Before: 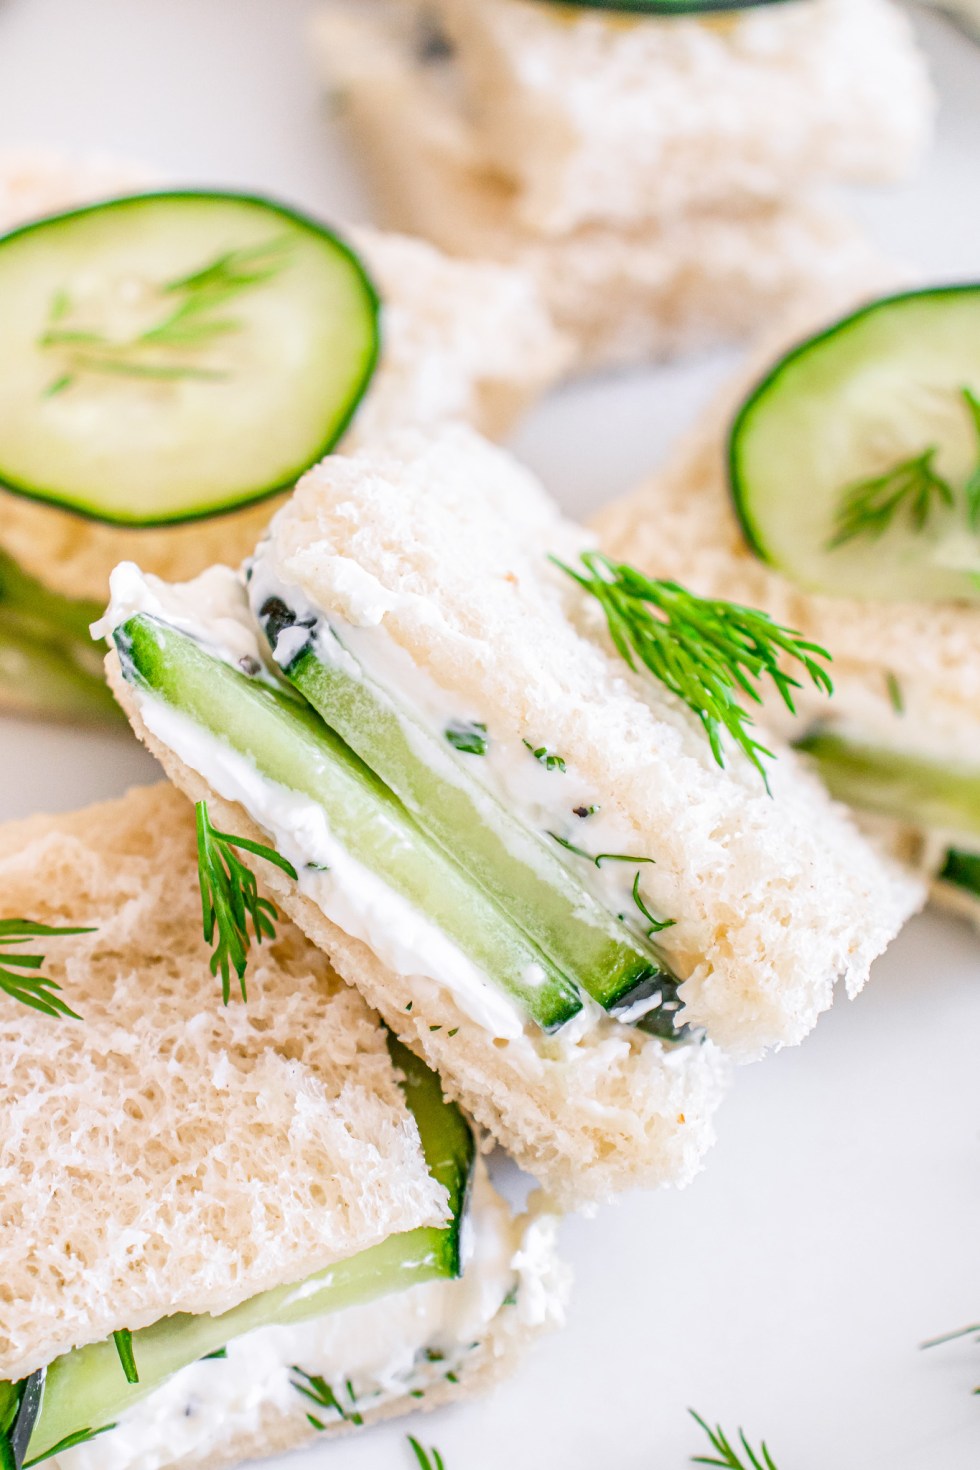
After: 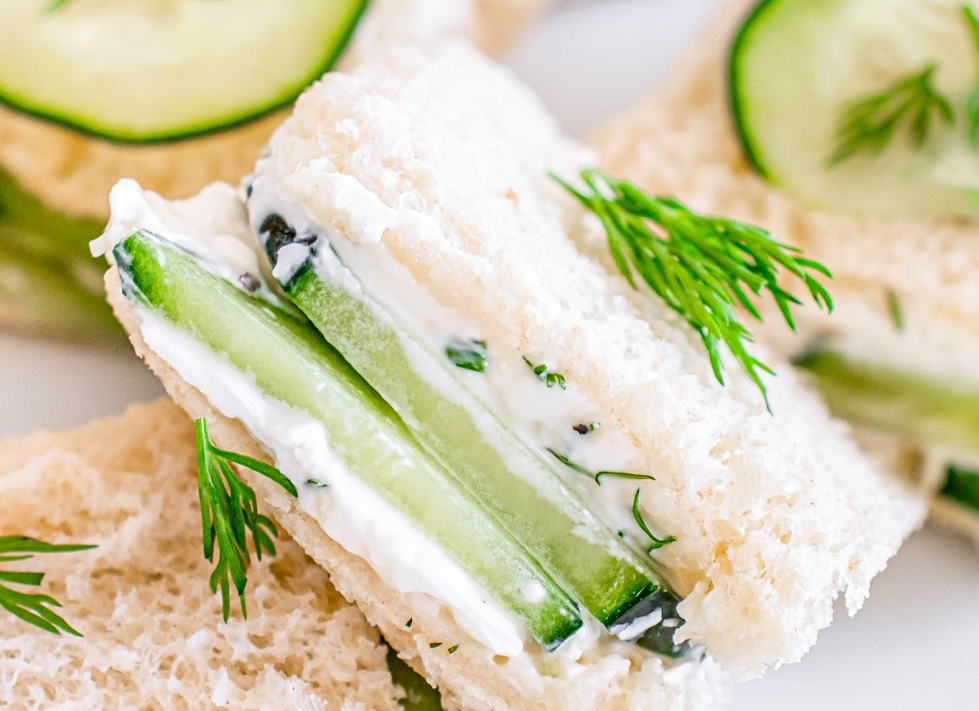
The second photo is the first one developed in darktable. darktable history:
crop and rotate: top 26.056%, bottom 25.543%
sharpen: amount 0.2
